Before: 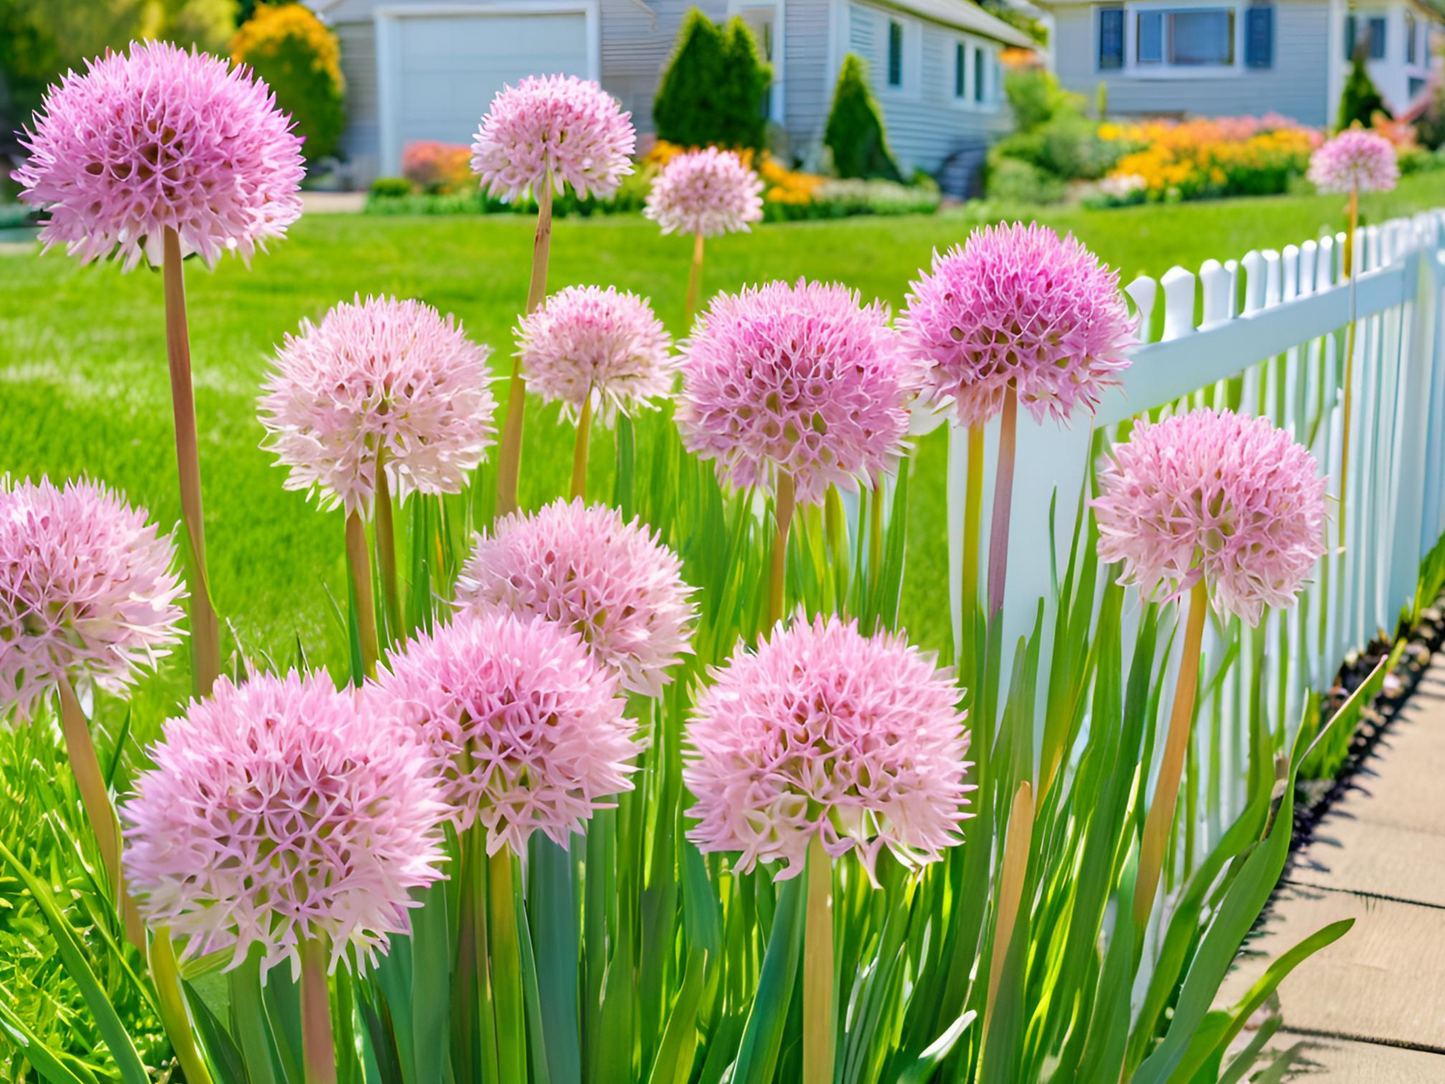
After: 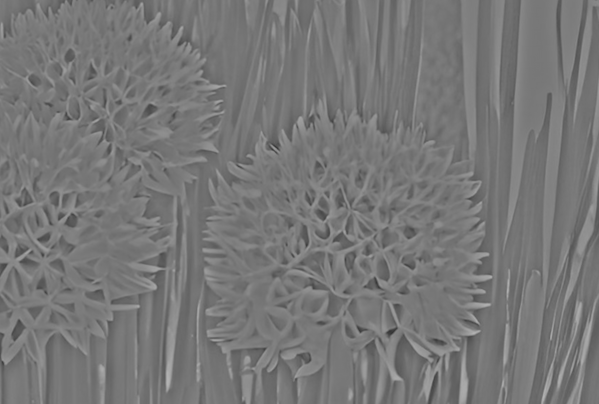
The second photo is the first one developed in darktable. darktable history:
crop: left 37.221%, top 45.169%, right 20.63%, bottom 13.777%
rotate and perspective: rotation -0.013°, lens shift (vertical) -0.027, lens shift (horizontal) 0.178, crop left 0.016, crop right 0.989, crop top 0.082, crop bottom 0.918
highpass: sharpness 25.84%, contrast boost 14.94%
